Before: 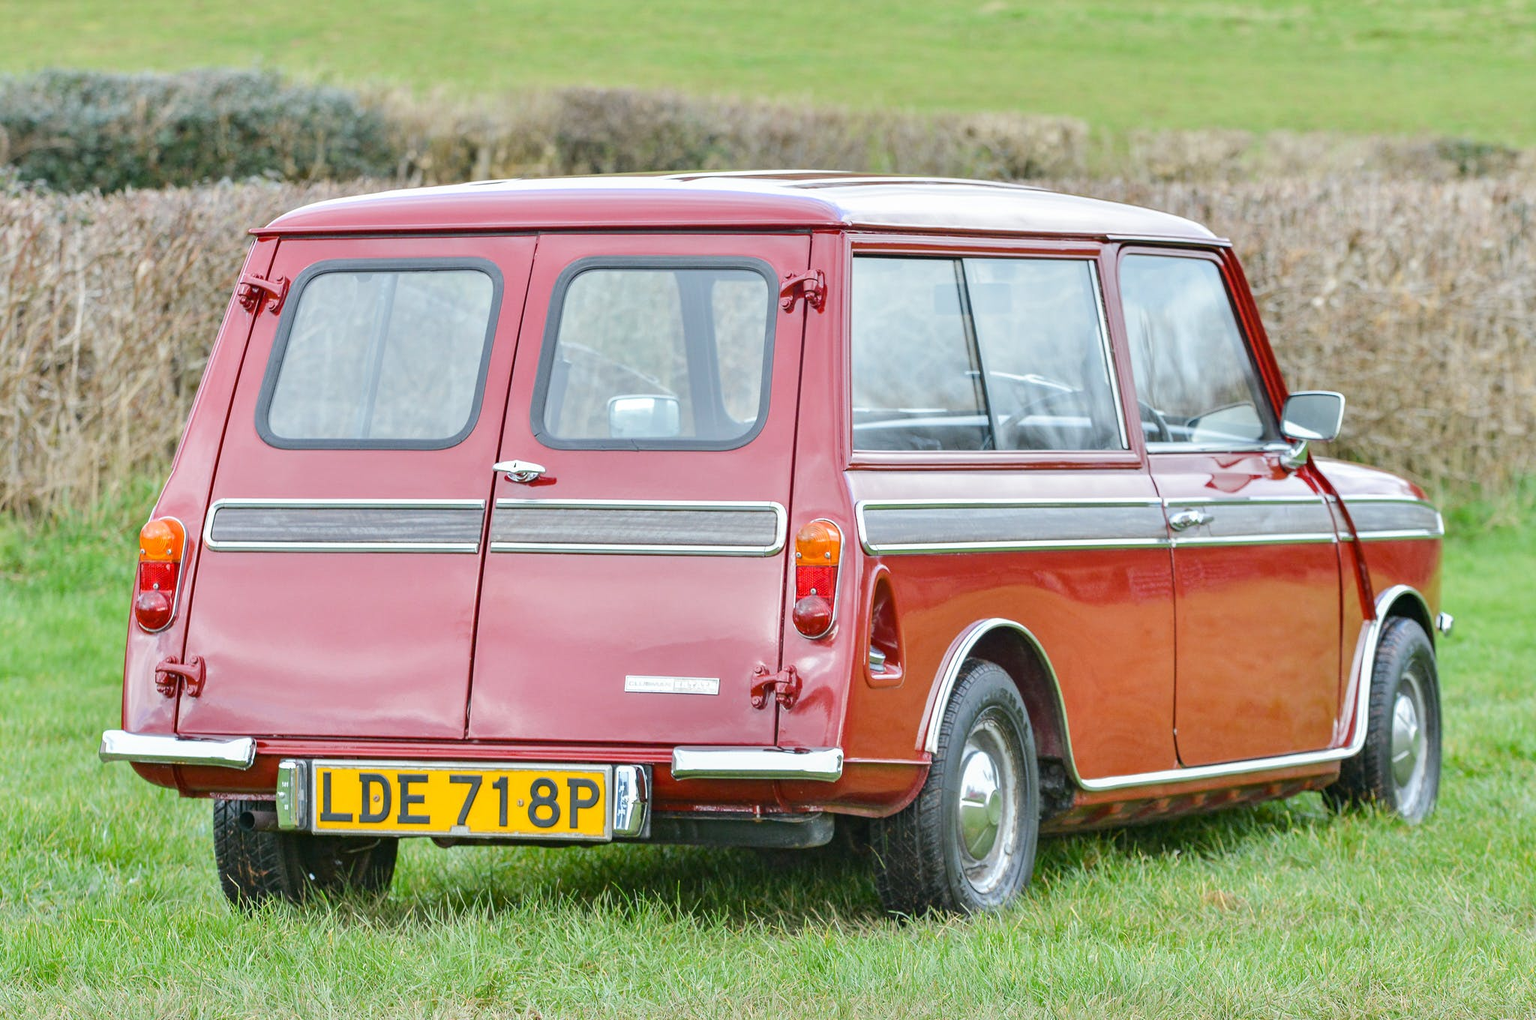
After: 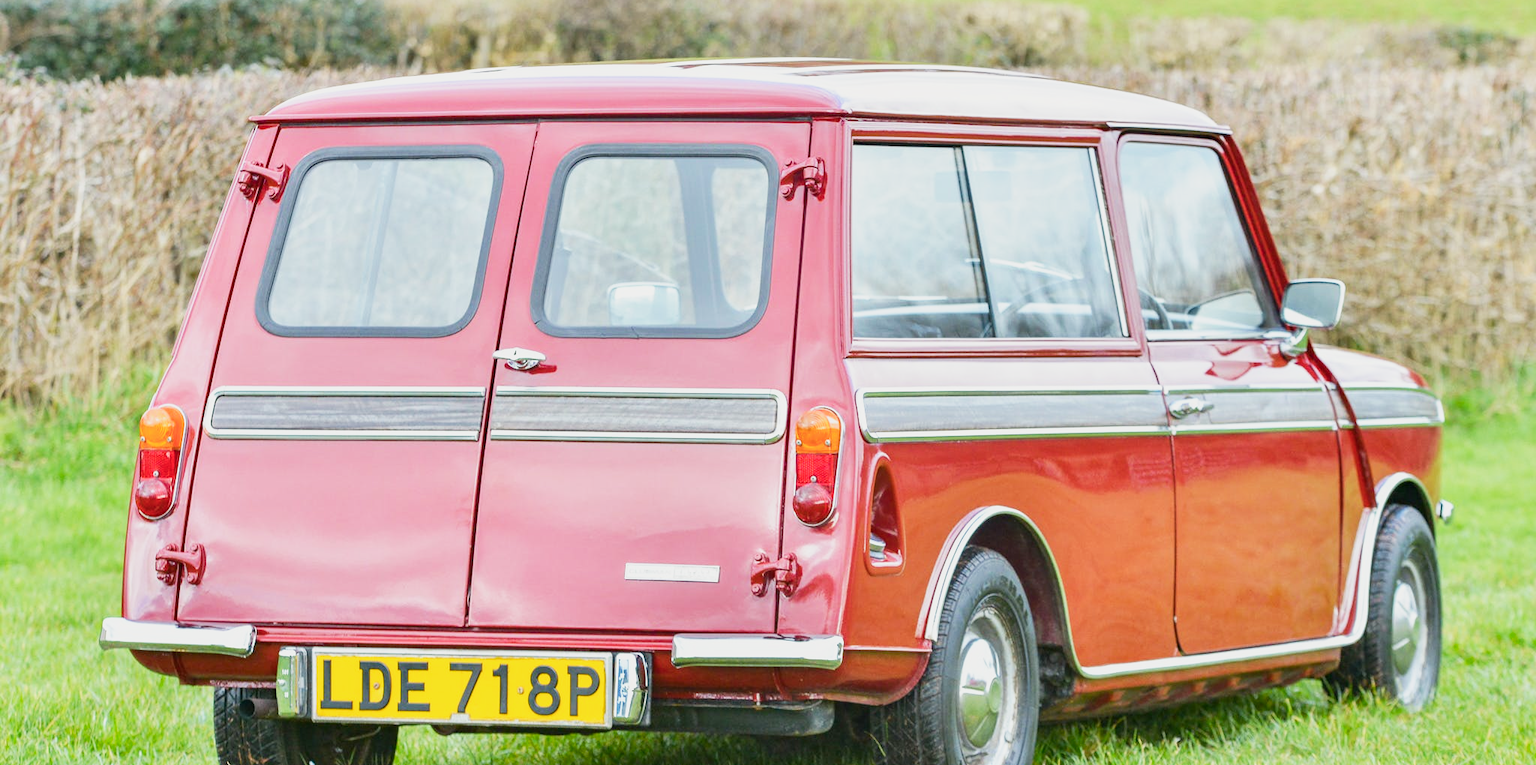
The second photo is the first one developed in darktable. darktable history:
color calibration: output R [0.994, 0.059, -0.119, 0], output G [-0.036, 1.09, -0.119, 0], output B [0.078, -0.108, 0.961, 0], illuminant custom, x 0.344, y 0.36, temperature 5039.53 K, gamut compression 1.71
base curve: curves: ch0 [(0, 0) (0.088, 0.125) (0.176, 0.251) (0.354, 0.501) (0.613, 0.749) (1, 0.877)], preserve colors none
crop: top 11.063%, bottom 13.883%
